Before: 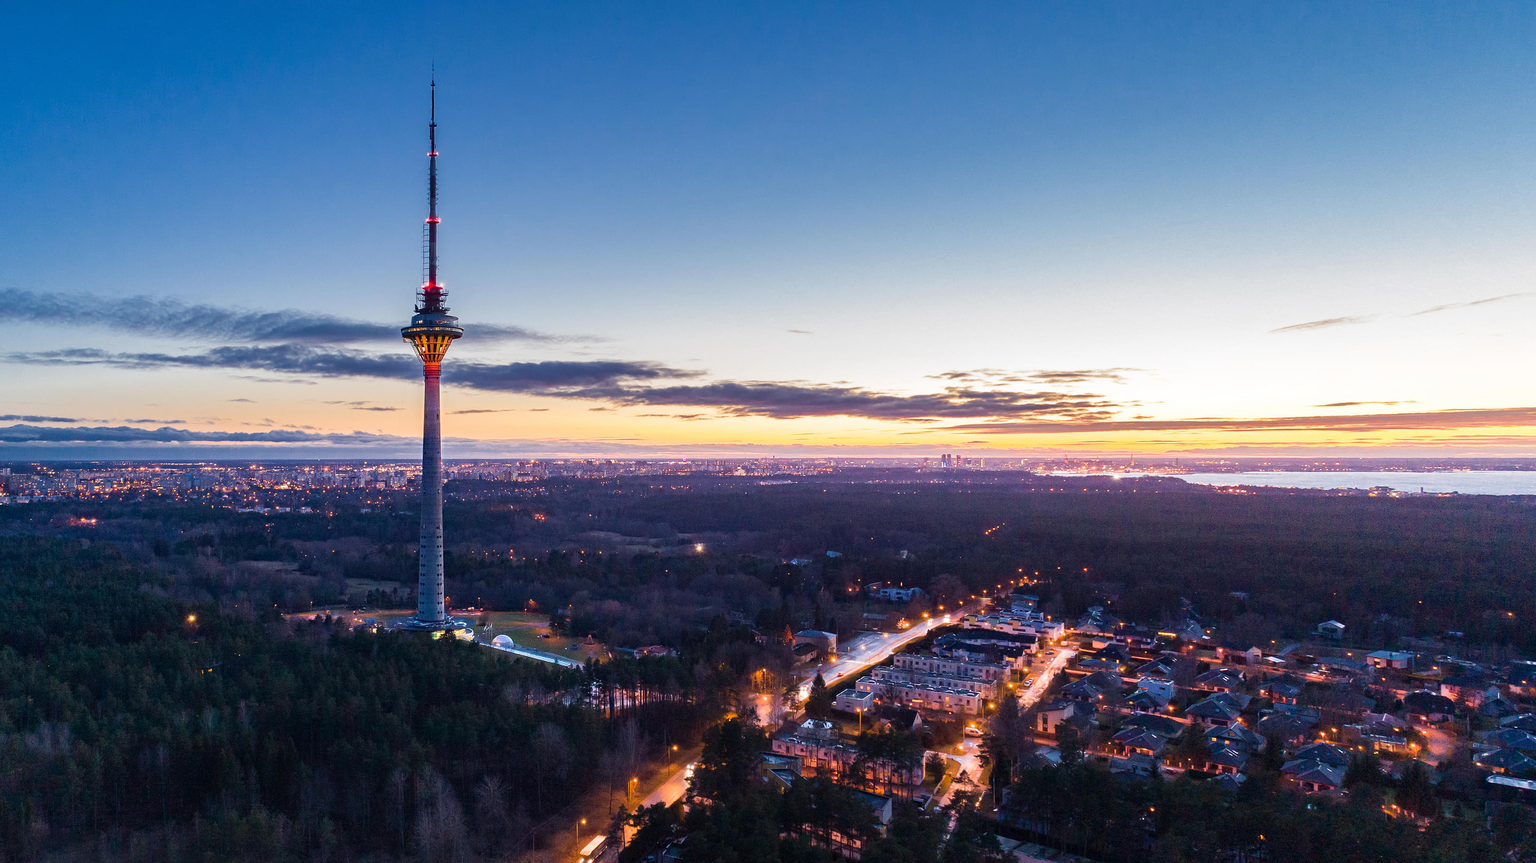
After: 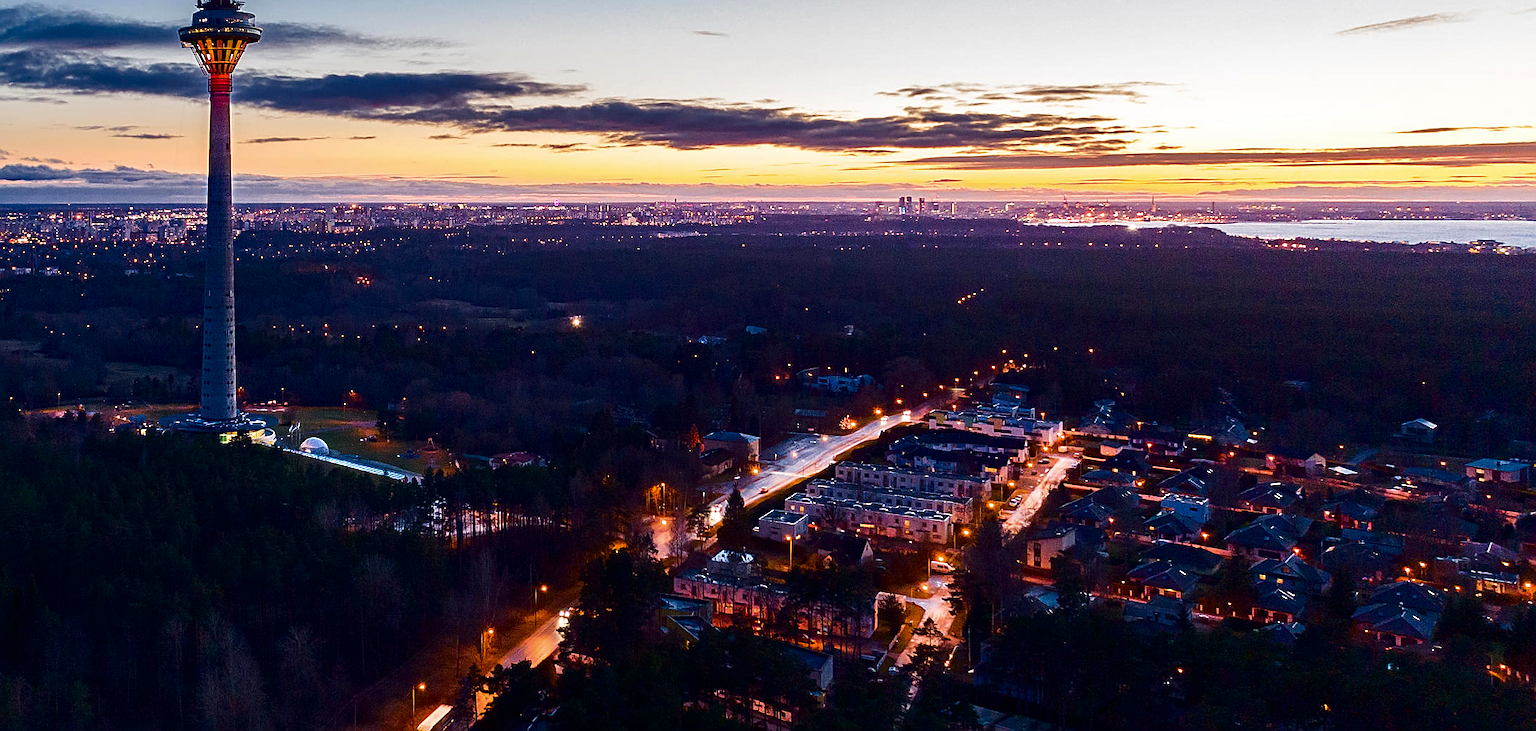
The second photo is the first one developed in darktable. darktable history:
crop and rotate: left 17.425%, top 35.596%, right 7.562%, bottom 0.866%
contrast brightness saturation: contrast 0.13, brightness -0.234, saturation 0.142
sharpen: on, module defaults
